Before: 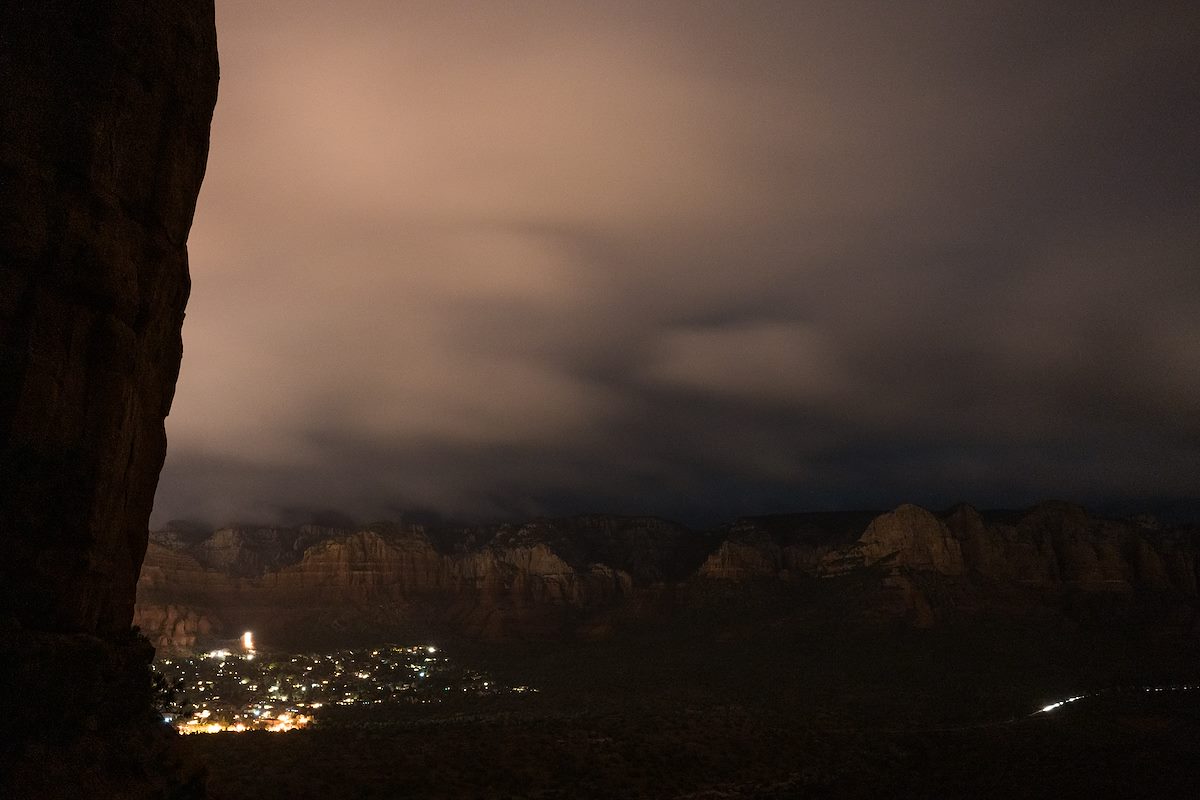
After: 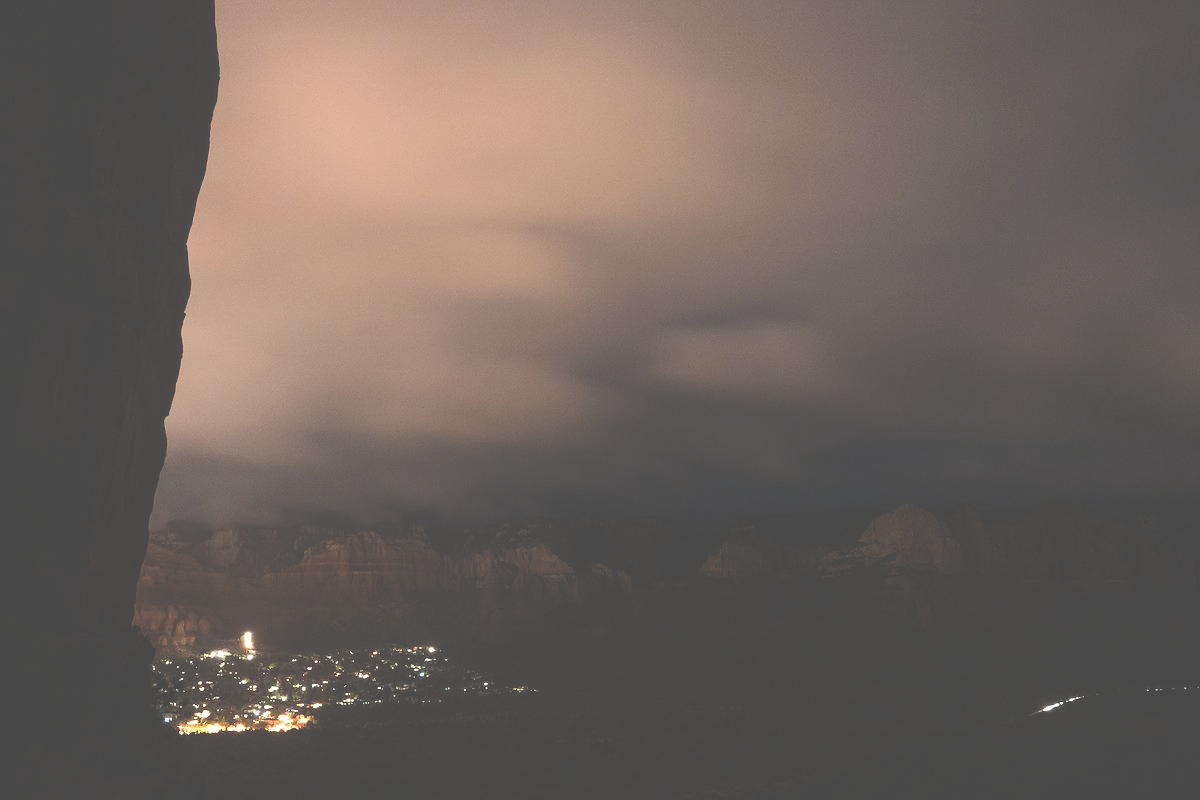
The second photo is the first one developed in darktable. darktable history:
exposure: black level correction -0.061, exposure -0.05 EV, compensate highlight preservation false
tone equalizer: -8 EV -0.43 EV, -7 EV -0.399 EV, -6 EV -0.365 EV, -5 EV -0.218 EV, -3 EV 0.205 EV, -2 EV 0.333 EV, -1 EV 0.402 EV, +0 EV 0.396 EV
